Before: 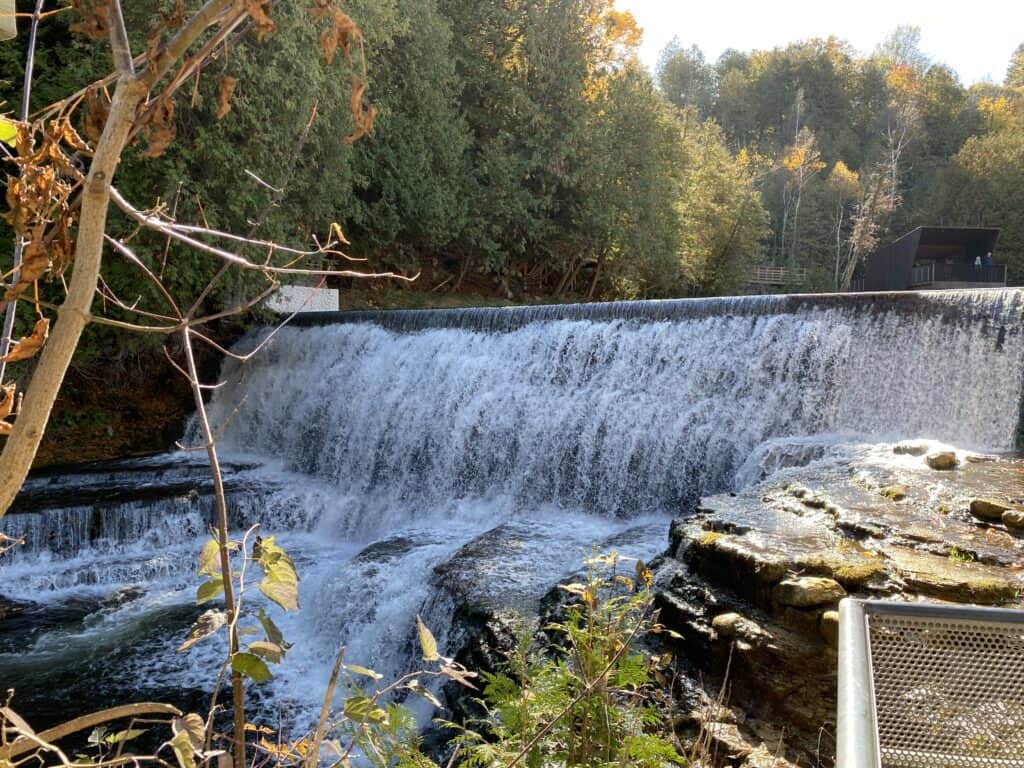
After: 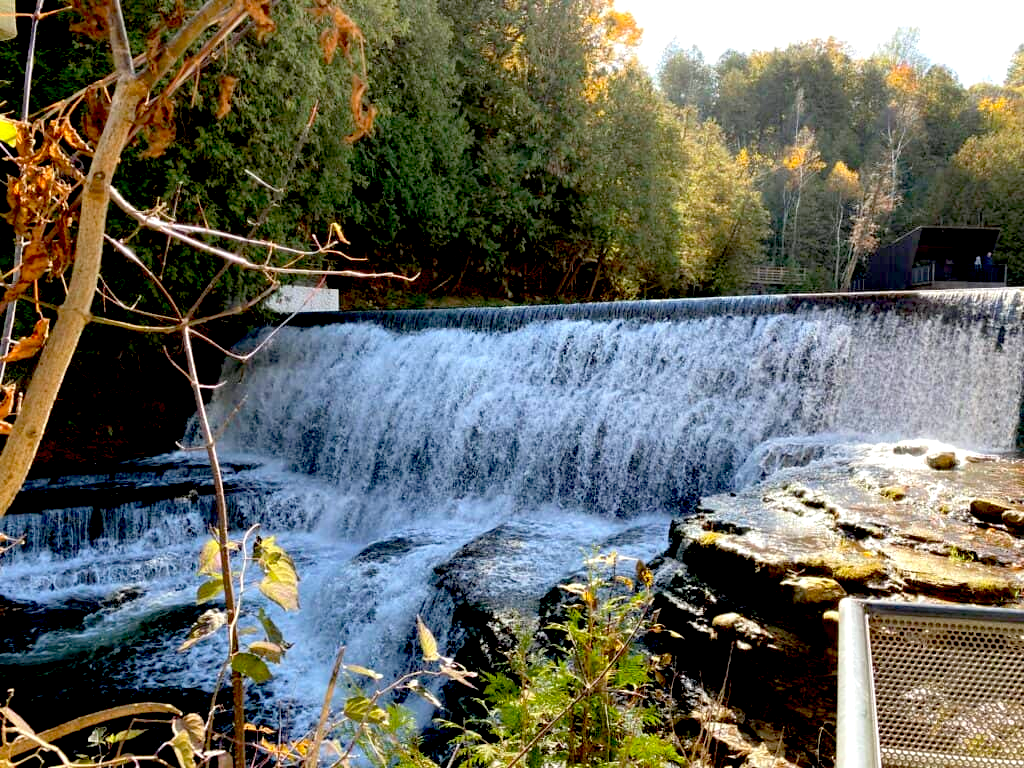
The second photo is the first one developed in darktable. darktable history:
exposure: black level correction 0.031, exposure 0.324 EV
